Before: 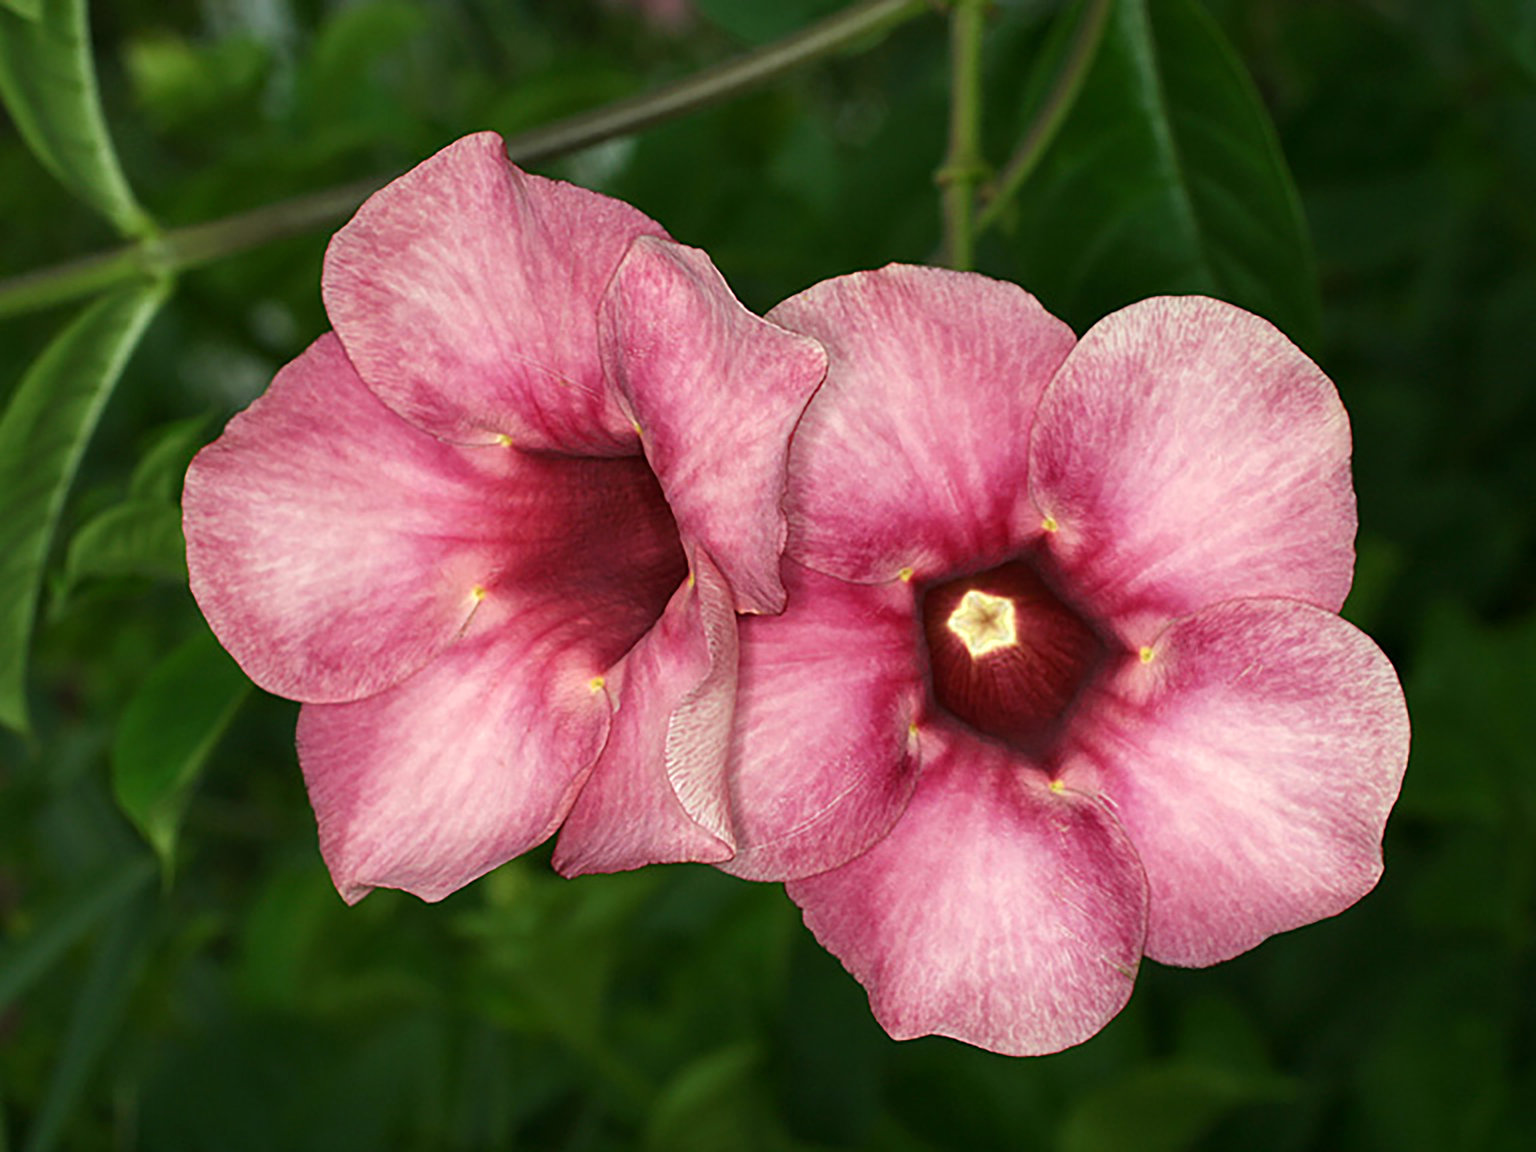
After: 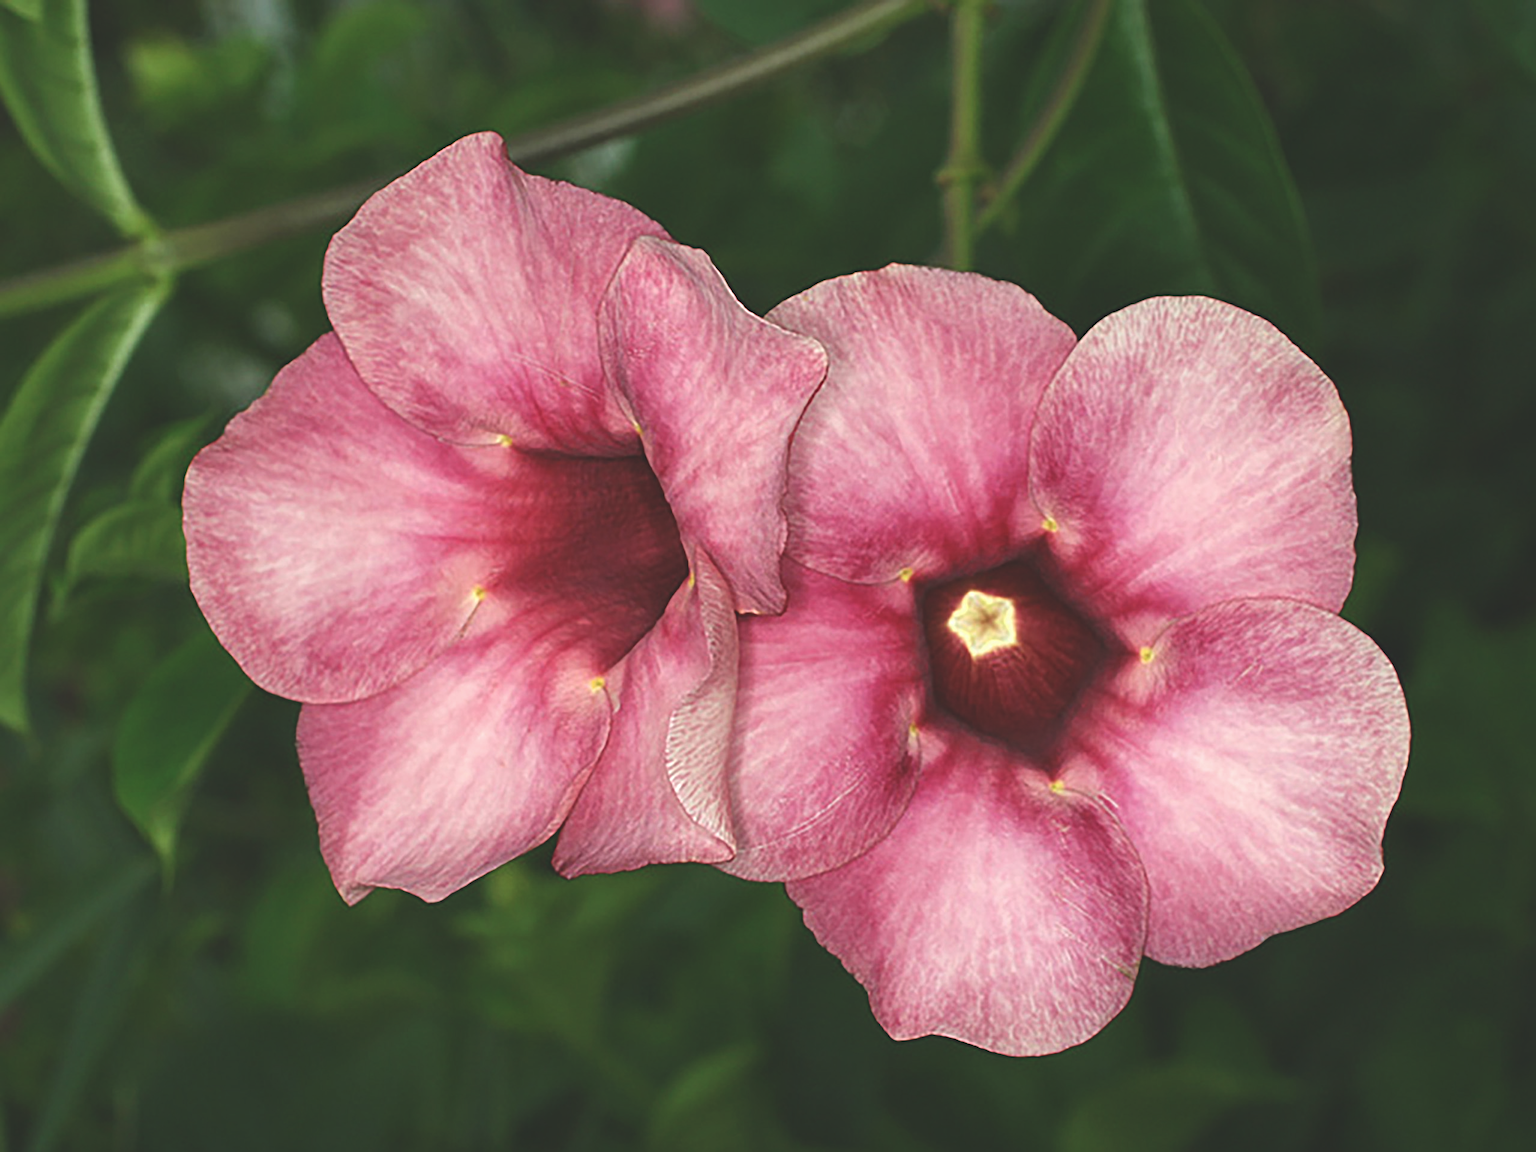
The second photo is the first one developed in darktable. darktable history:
exposure: black level correction -0.023, exposure -0.039 EV, compensate highlight preservation false
sharpen: radius 2.167, amount 0.381, threshold 0
